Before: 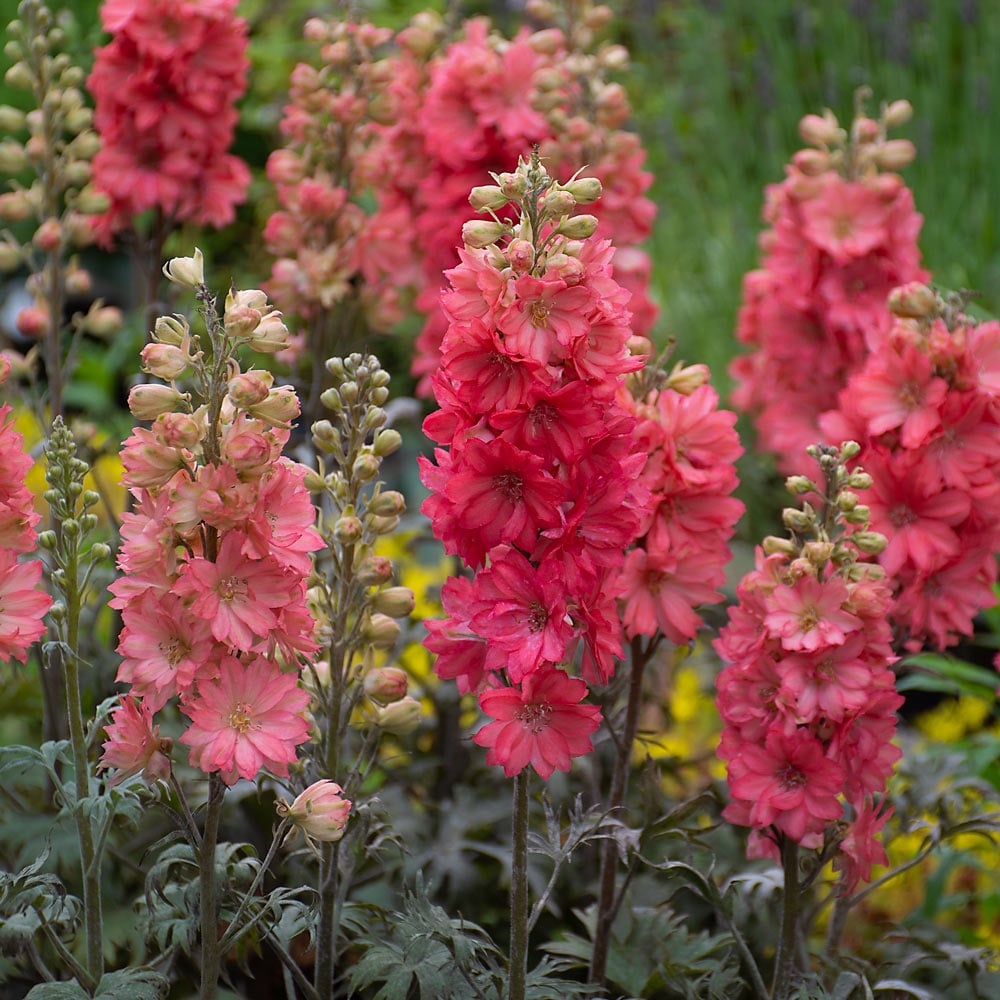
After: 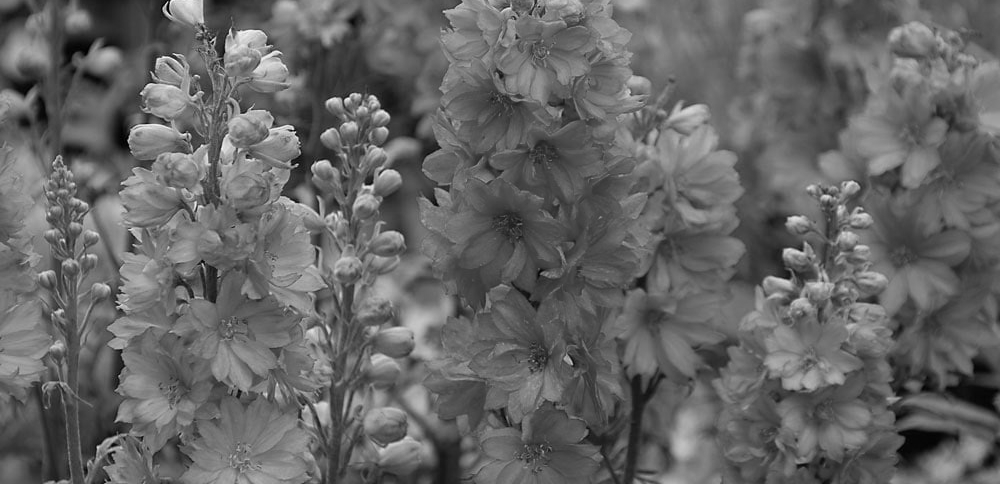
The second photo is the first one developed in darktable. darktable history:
monochrome: a -35.87, b 49.73, size 1.7
crop and rotate: top 26.056%, bottom 25.543%
